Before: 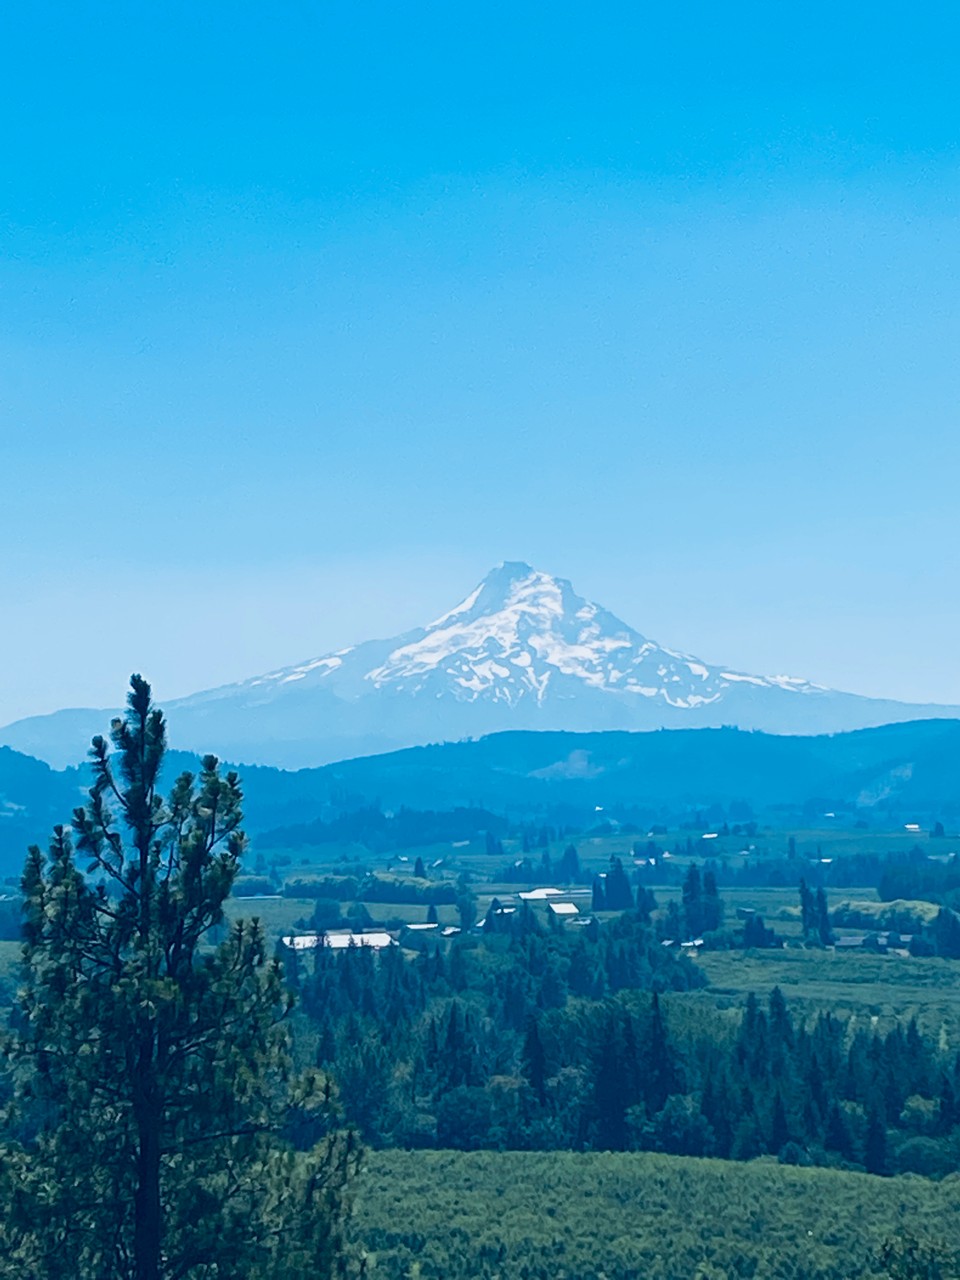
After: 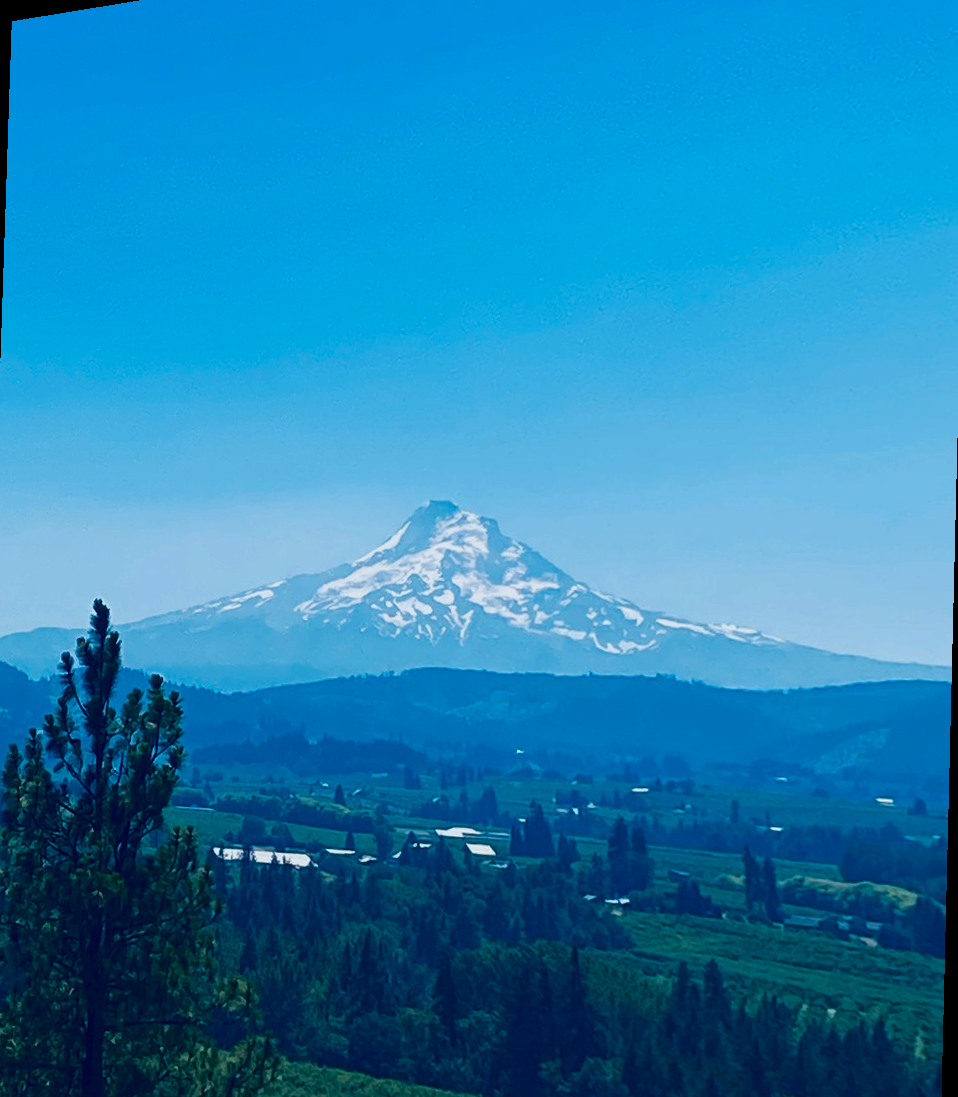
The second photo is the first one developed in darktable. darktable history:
rotate and perspective: rotation 1.69°, lens shift (vertical) -0.023, lens shift (horizontal) -0.291, crop left 0.025, crop right 0.988, crop top 0.092, crop bottom 0.842
contrast brightness saturation: brightness -0.25, saturation 0.2
